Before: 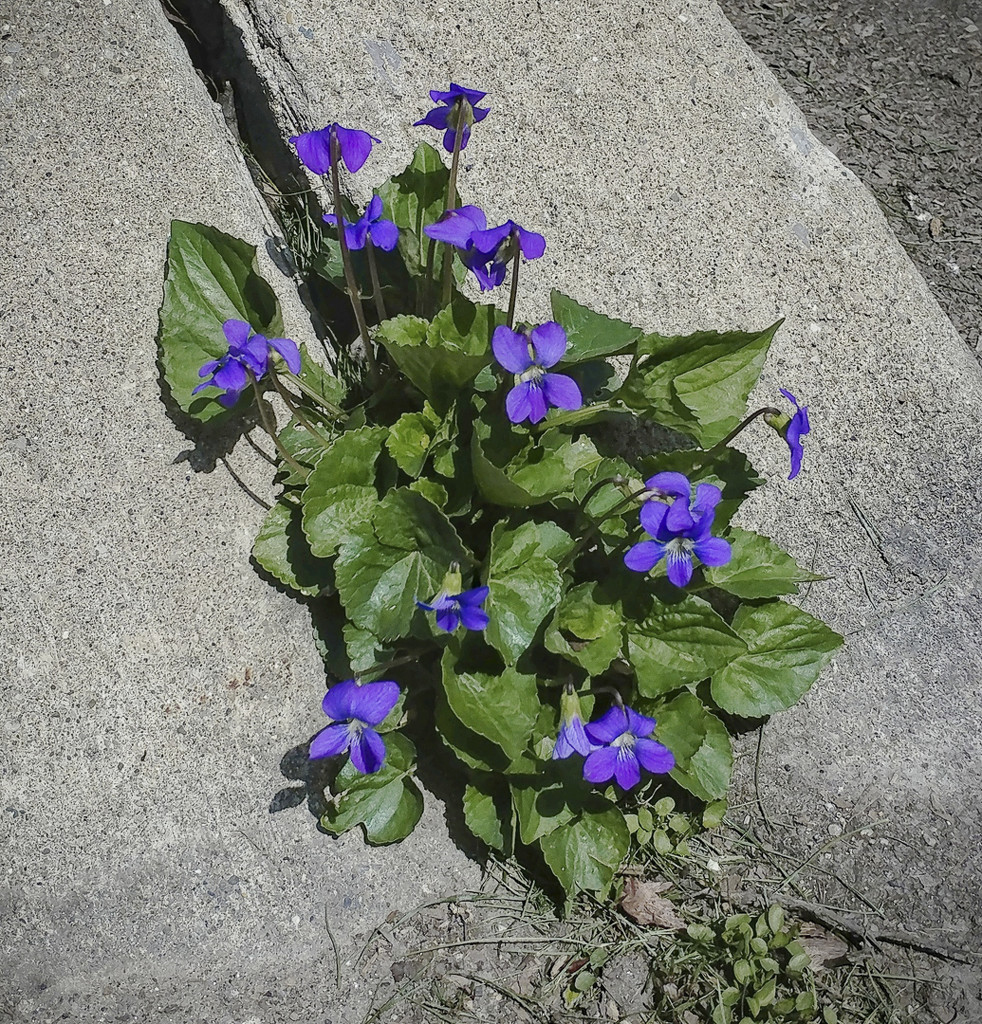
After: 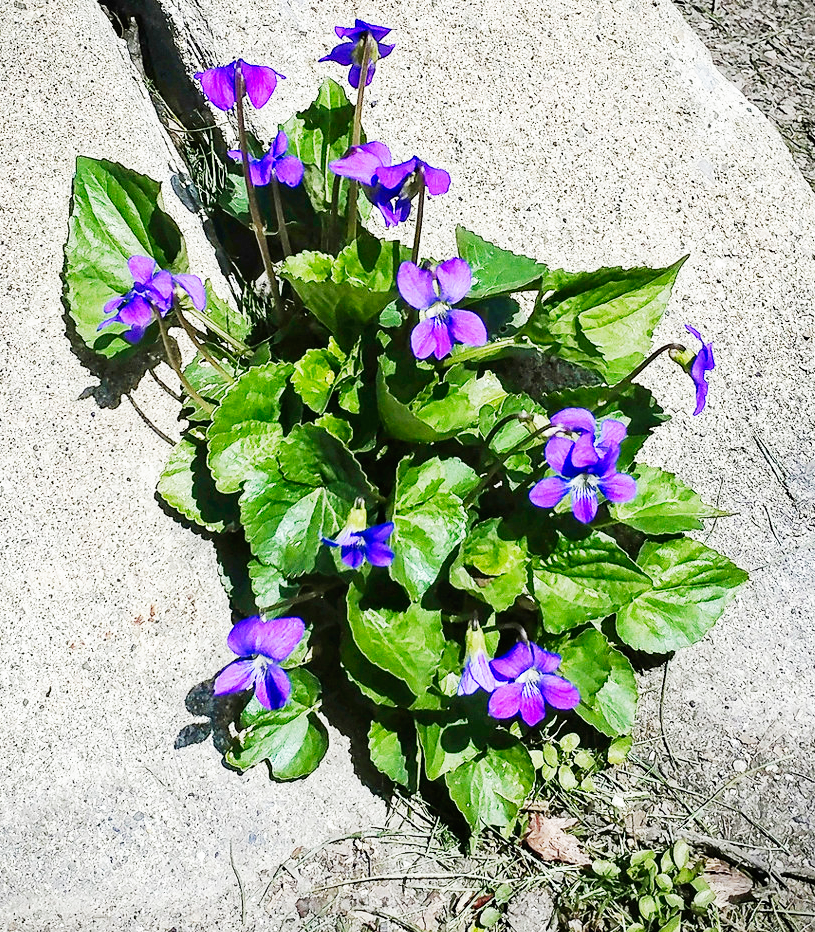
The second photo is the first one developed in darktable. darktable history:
crop: left 9.763%, top 6.317%, right 7.152%, bottom 2.58%
base curve: curves: ch0 [(0, 0) (0.007, 0.004) (0.027, 0.03) (0.046, 0.07) (0.207, 0.54) (0.442, 0.872) (0.673, 0.972) (1, 1)], preserve colors none
